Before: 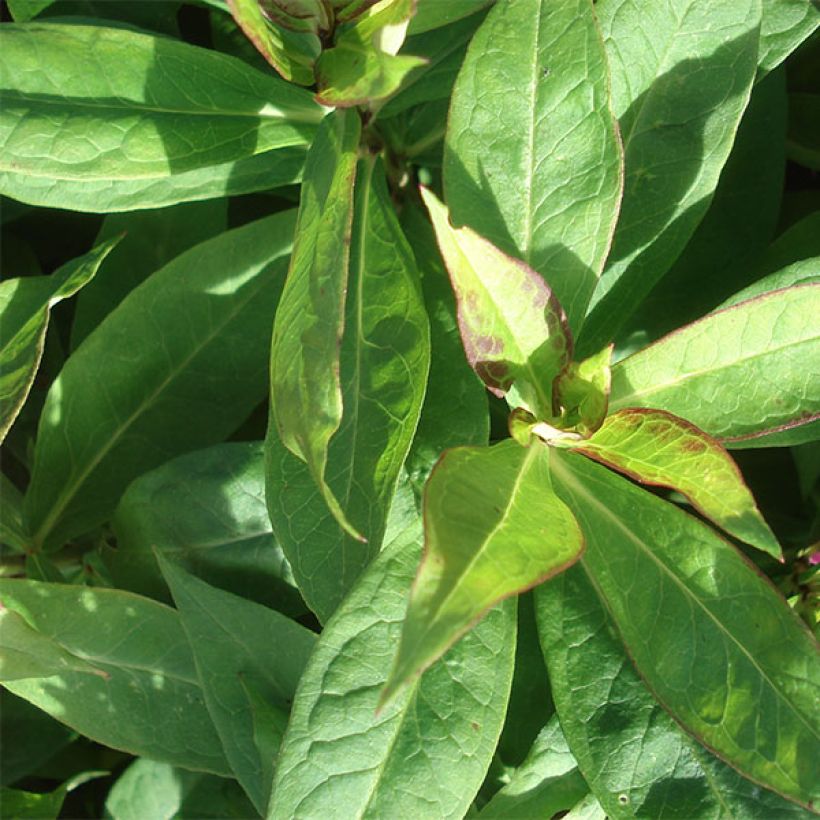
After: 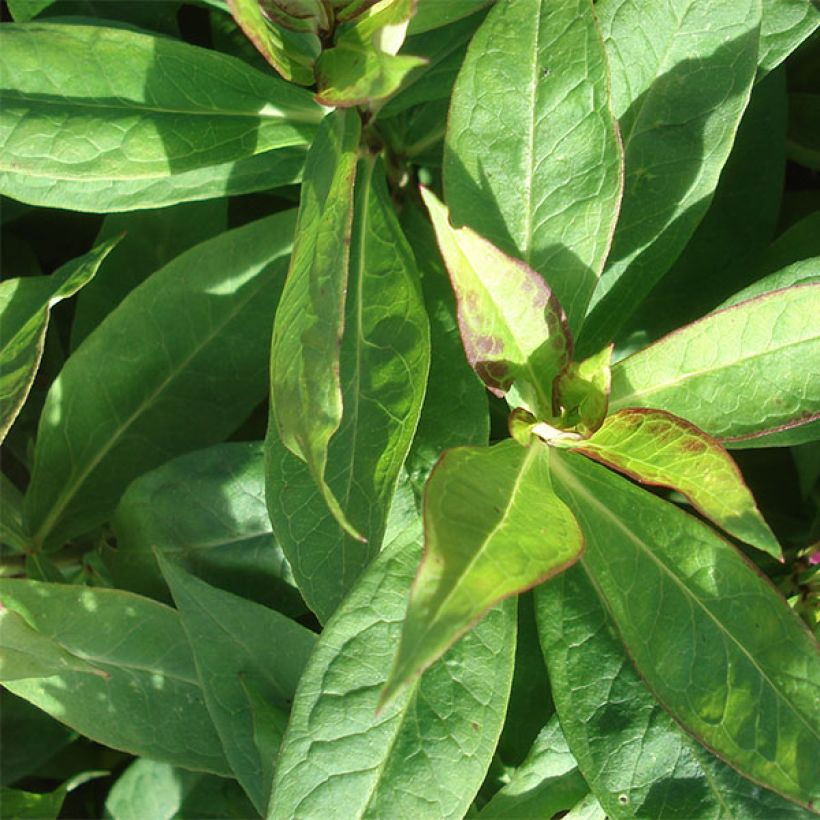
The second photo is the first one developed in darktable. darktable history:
shadows and highlights: radius 108.08, shadows 44.78, highlights -66.73, low approximation 0.01, soften with gaussian
